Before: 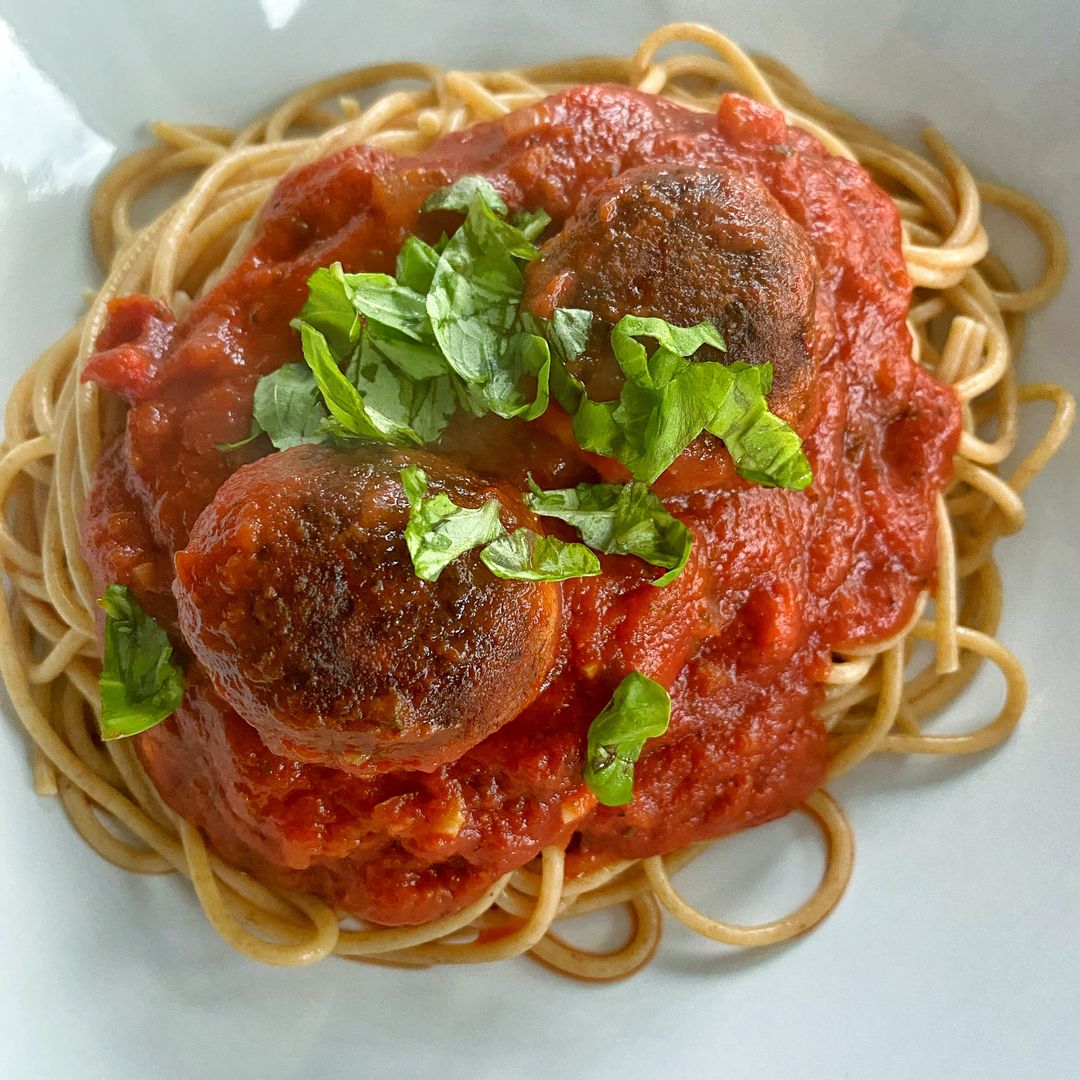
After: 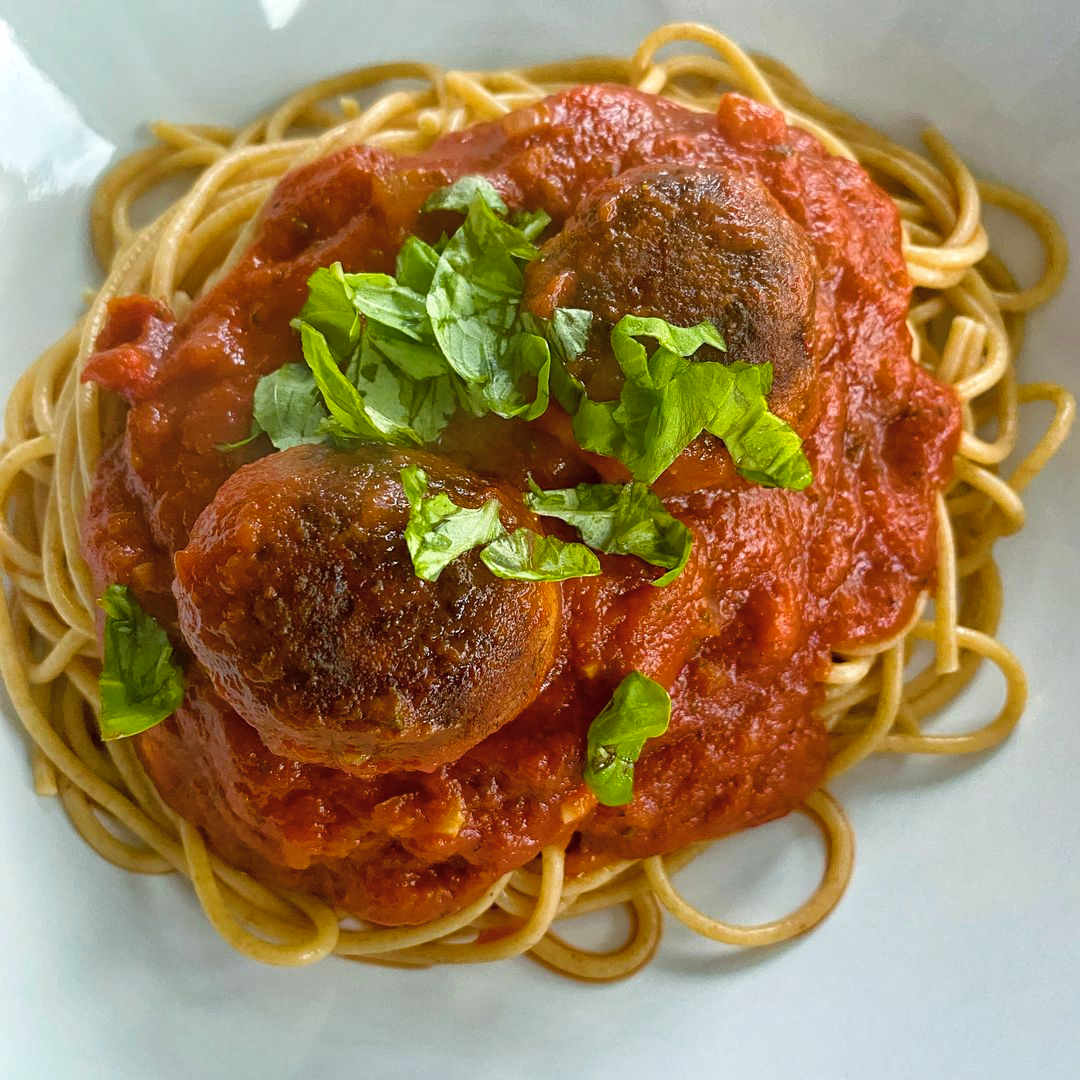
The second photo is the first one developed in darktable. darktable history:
color balance rgb: perceptual saturation grading › global saturation 30%, global vibrance 20%
contrast brightness saturation: saturation -0.17
